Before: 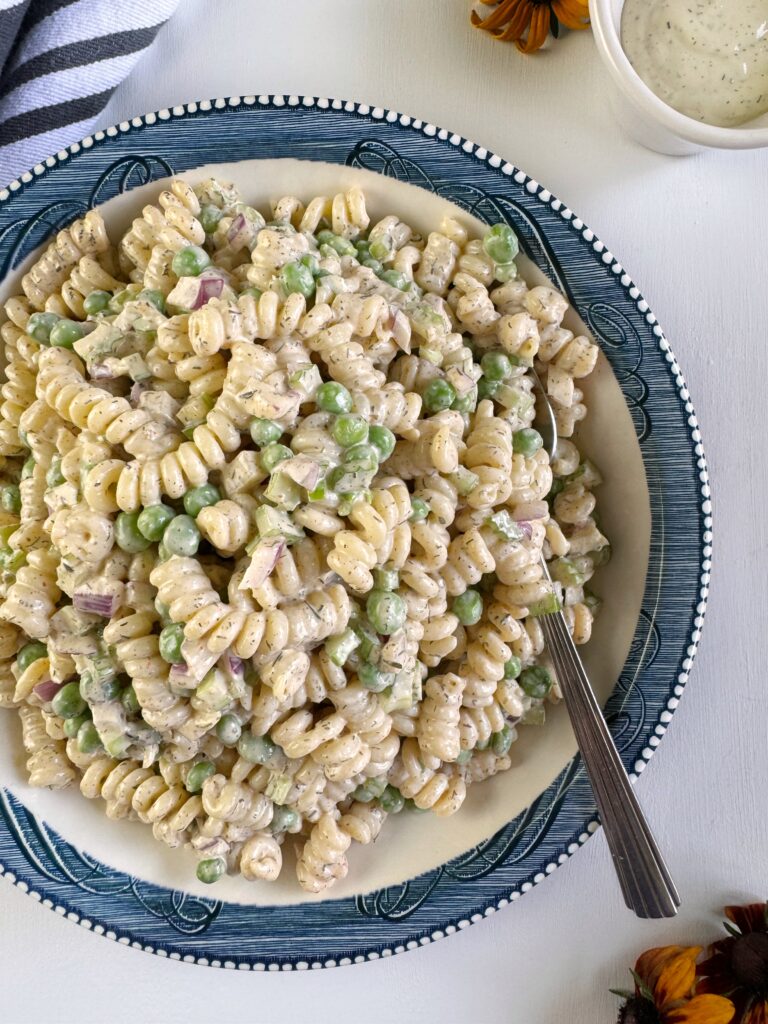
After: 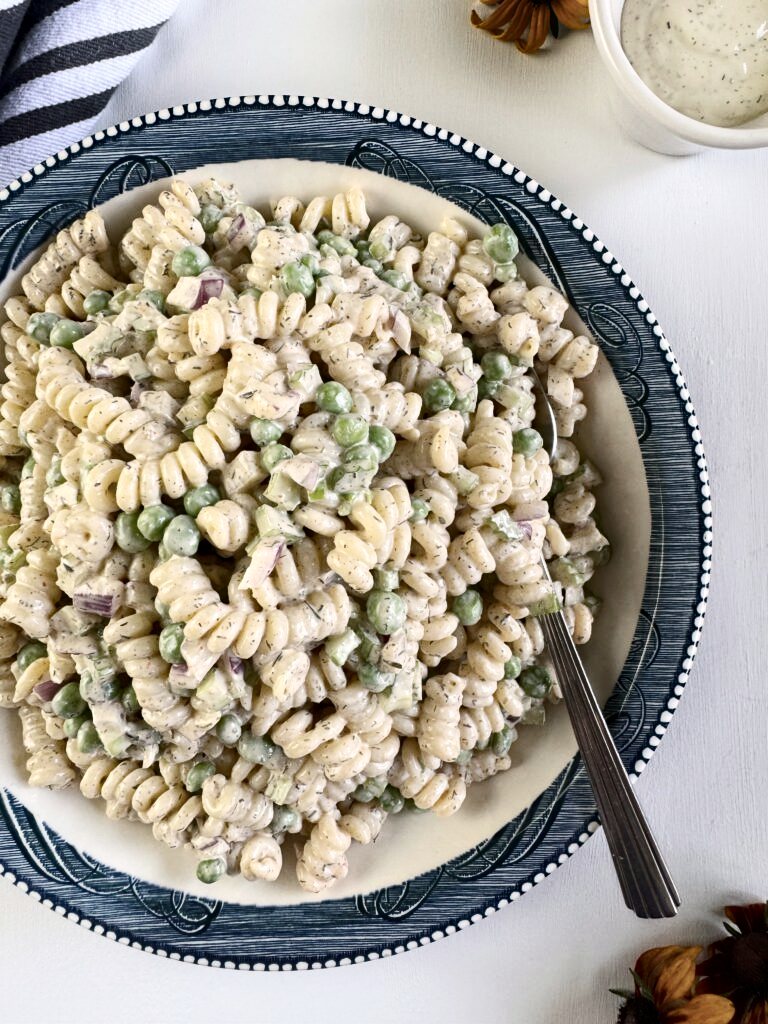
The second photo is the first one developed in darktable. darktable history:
haze removal: compatibility mode true, adaptive false
contrast brightness saturation: contrast 0.25, saturation -0.31
